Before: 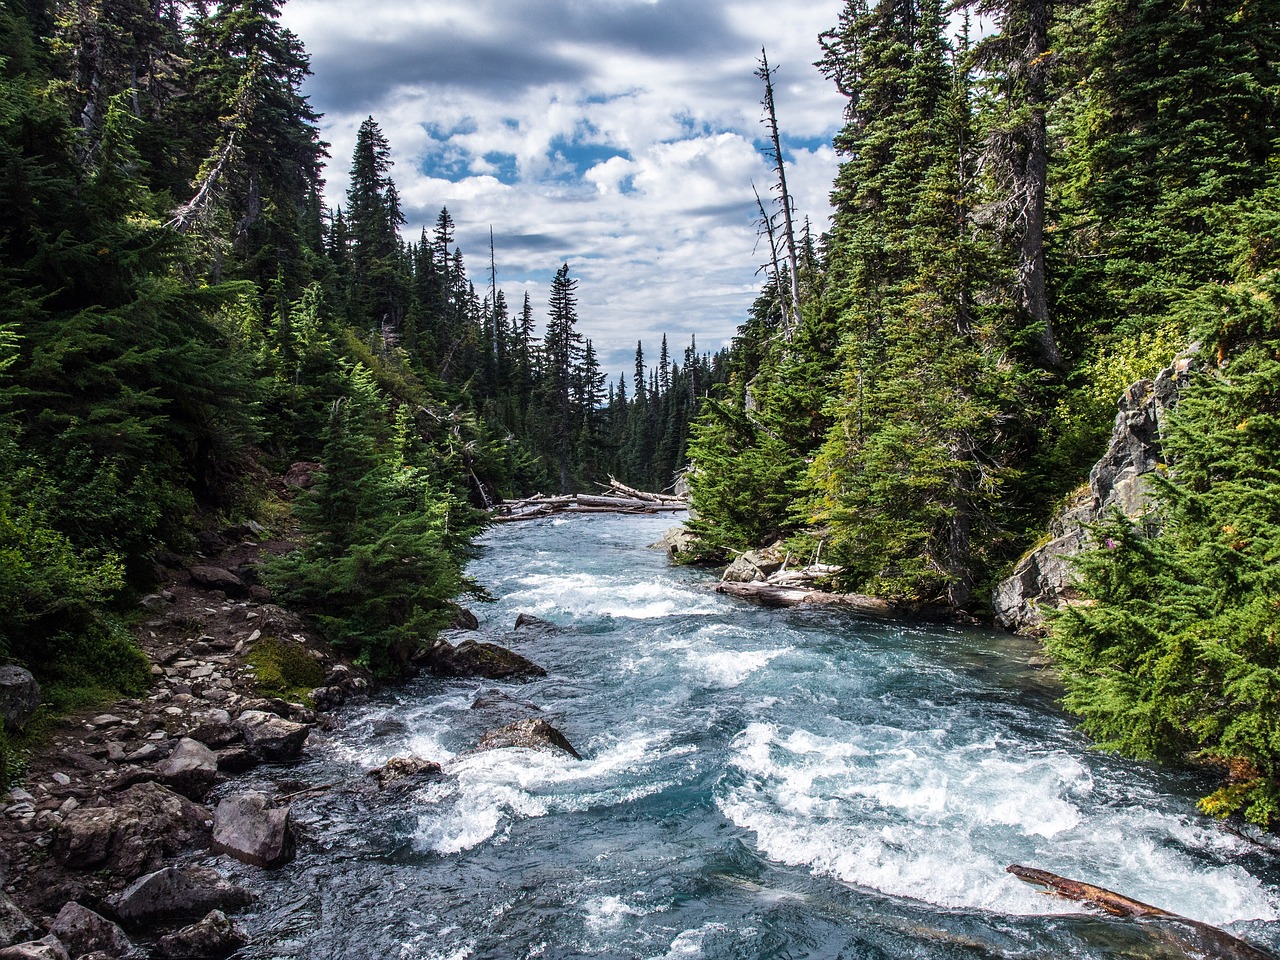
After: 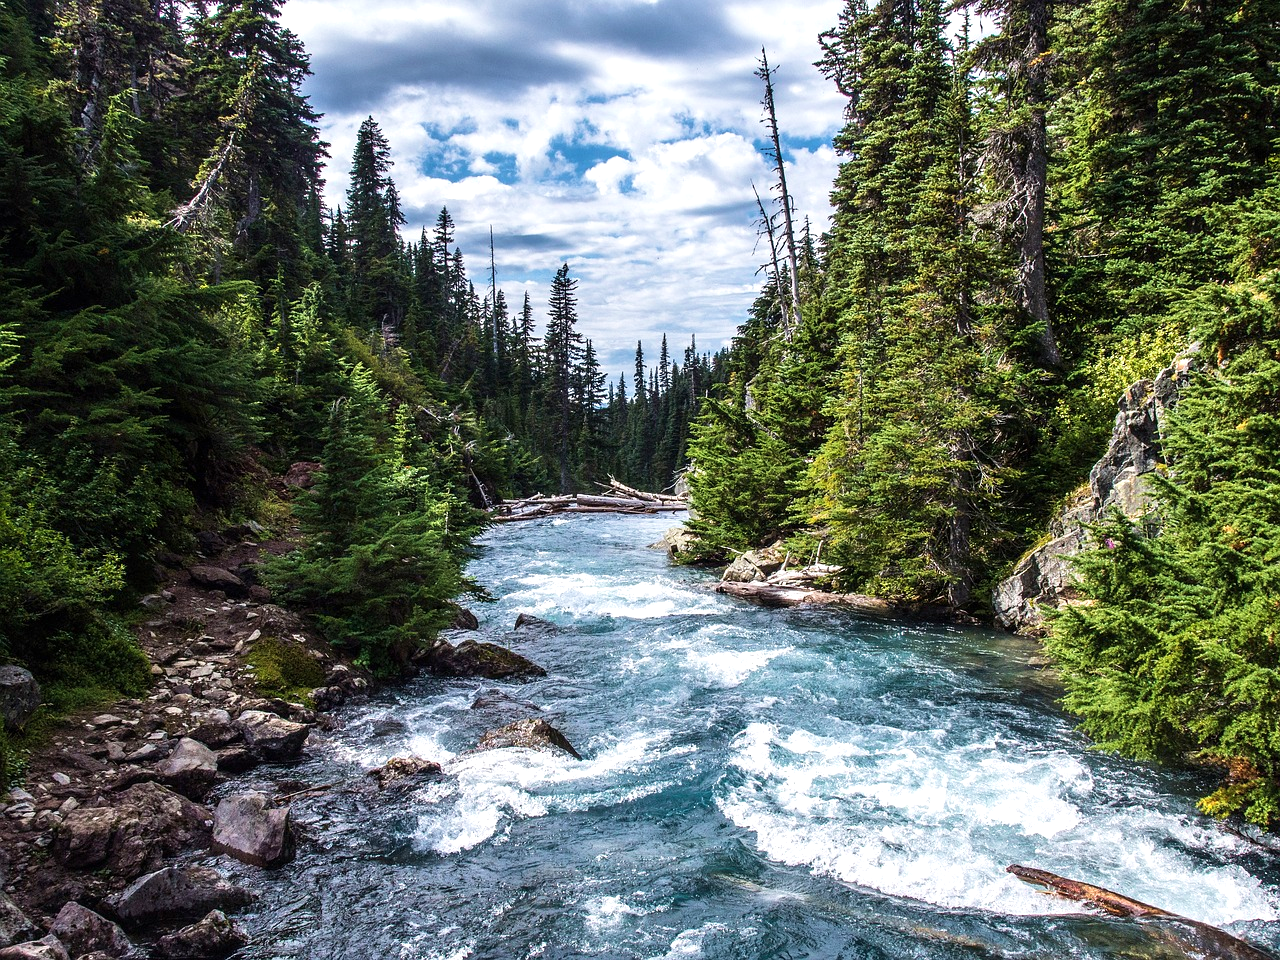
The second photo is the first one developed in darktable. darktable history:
exposure: exposure 0.3 EV, compensate highlight preservation false
contrast brightness saturation: contrast 0.07
velvia: on, module defaults
